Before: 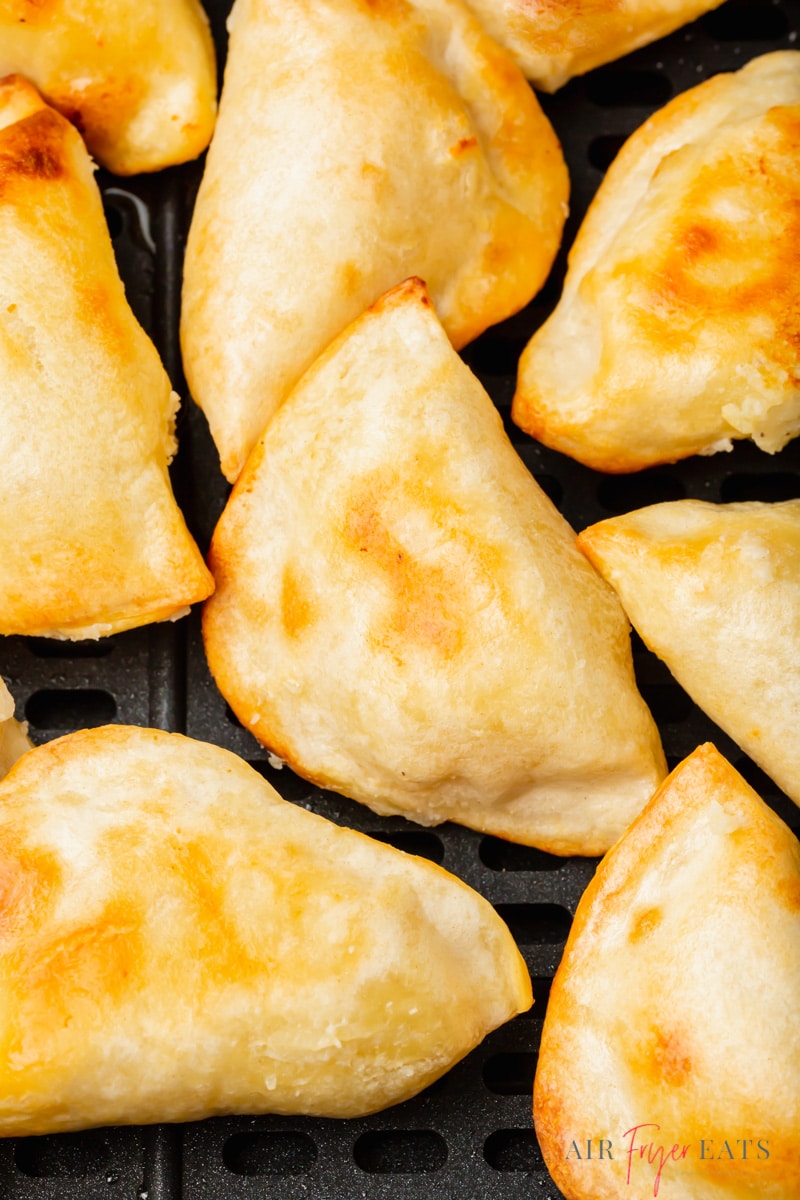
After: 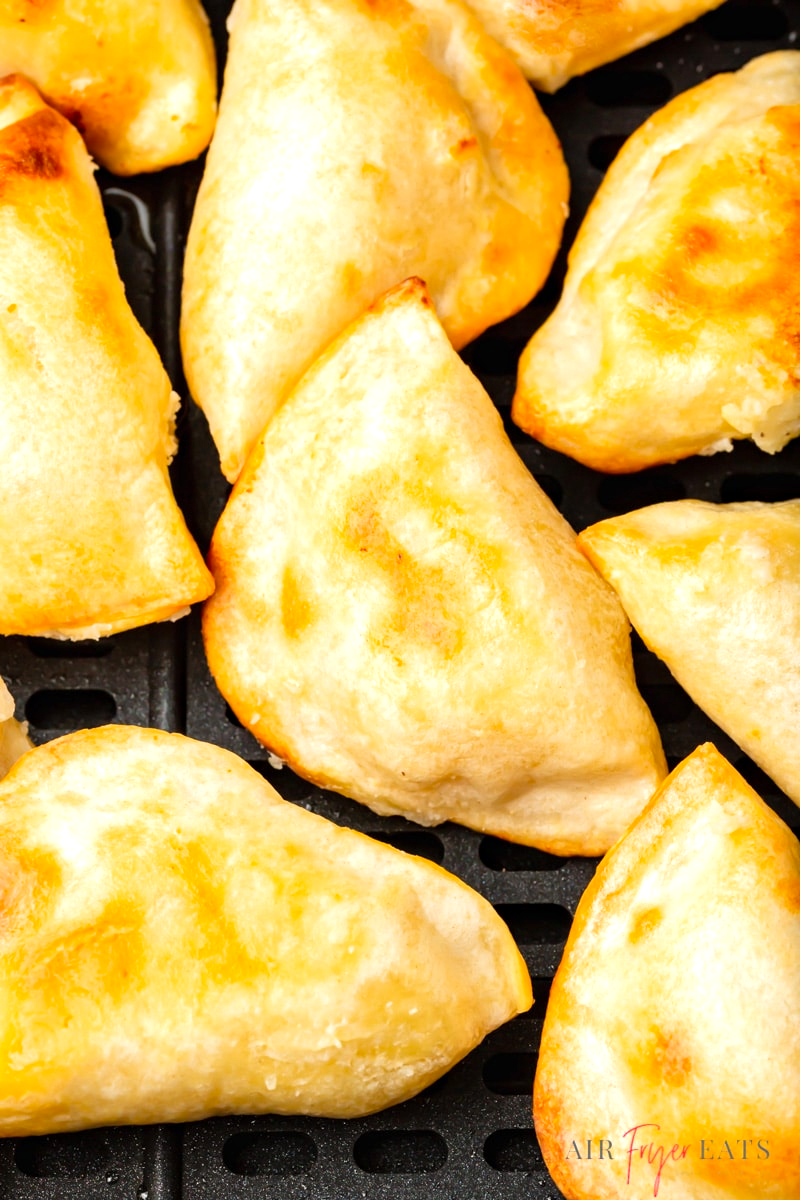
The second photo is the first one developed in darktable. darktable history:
haze removal: compatibility mode true, adaptive false
exposure: exposure 0.367 EV, compensate highlight preservation false
